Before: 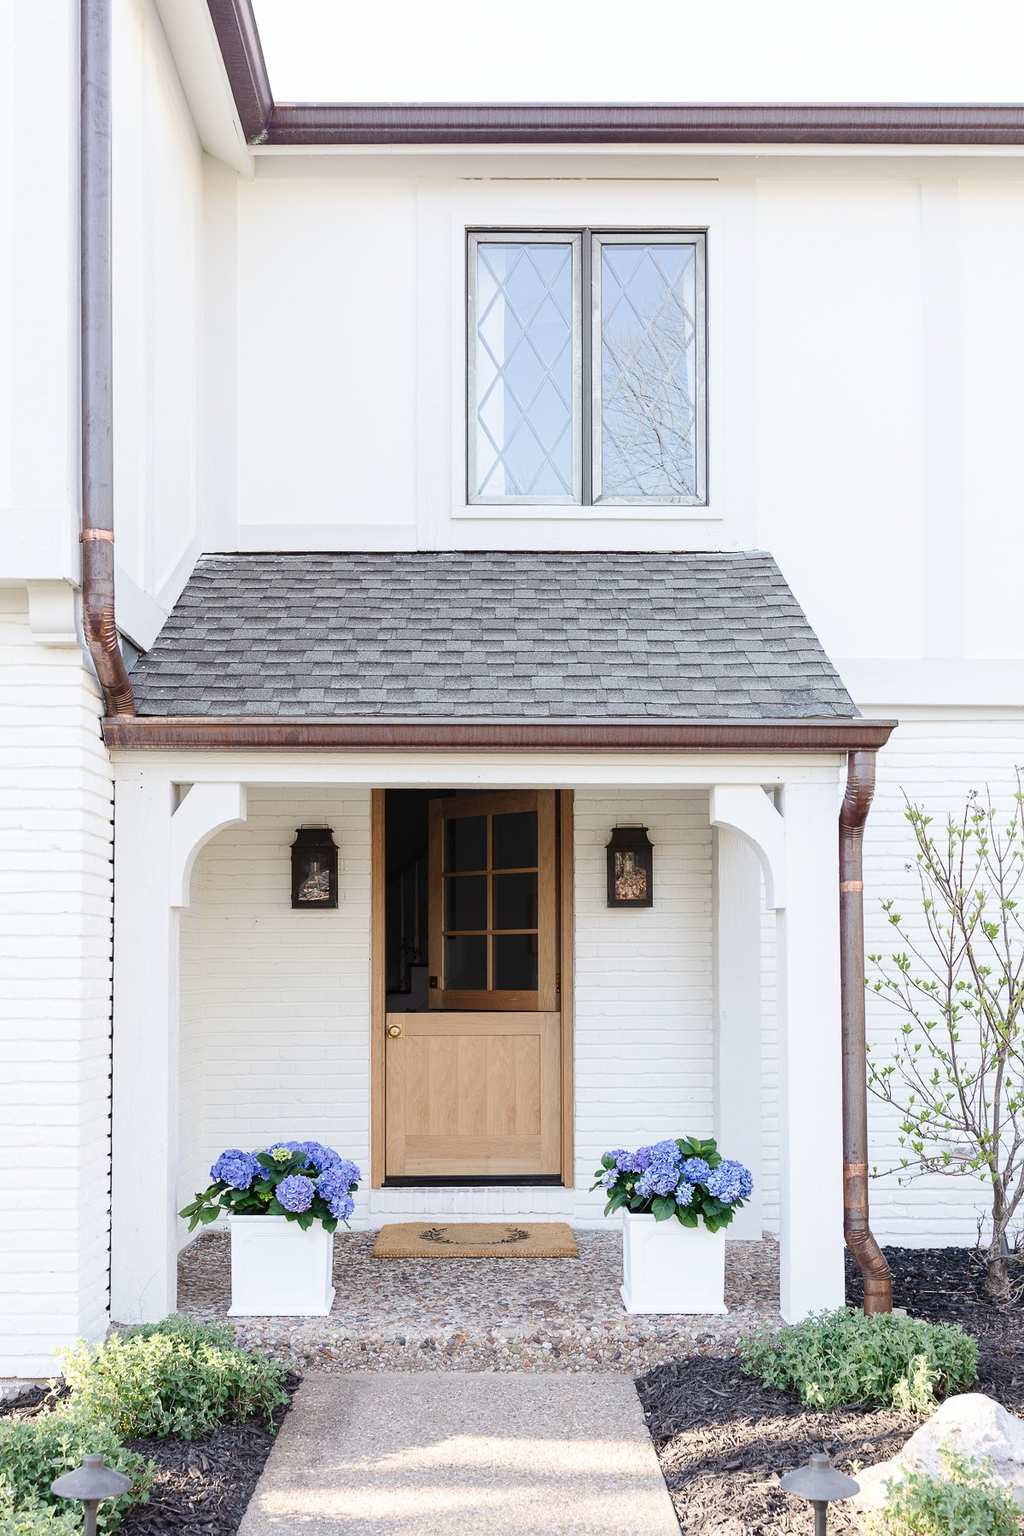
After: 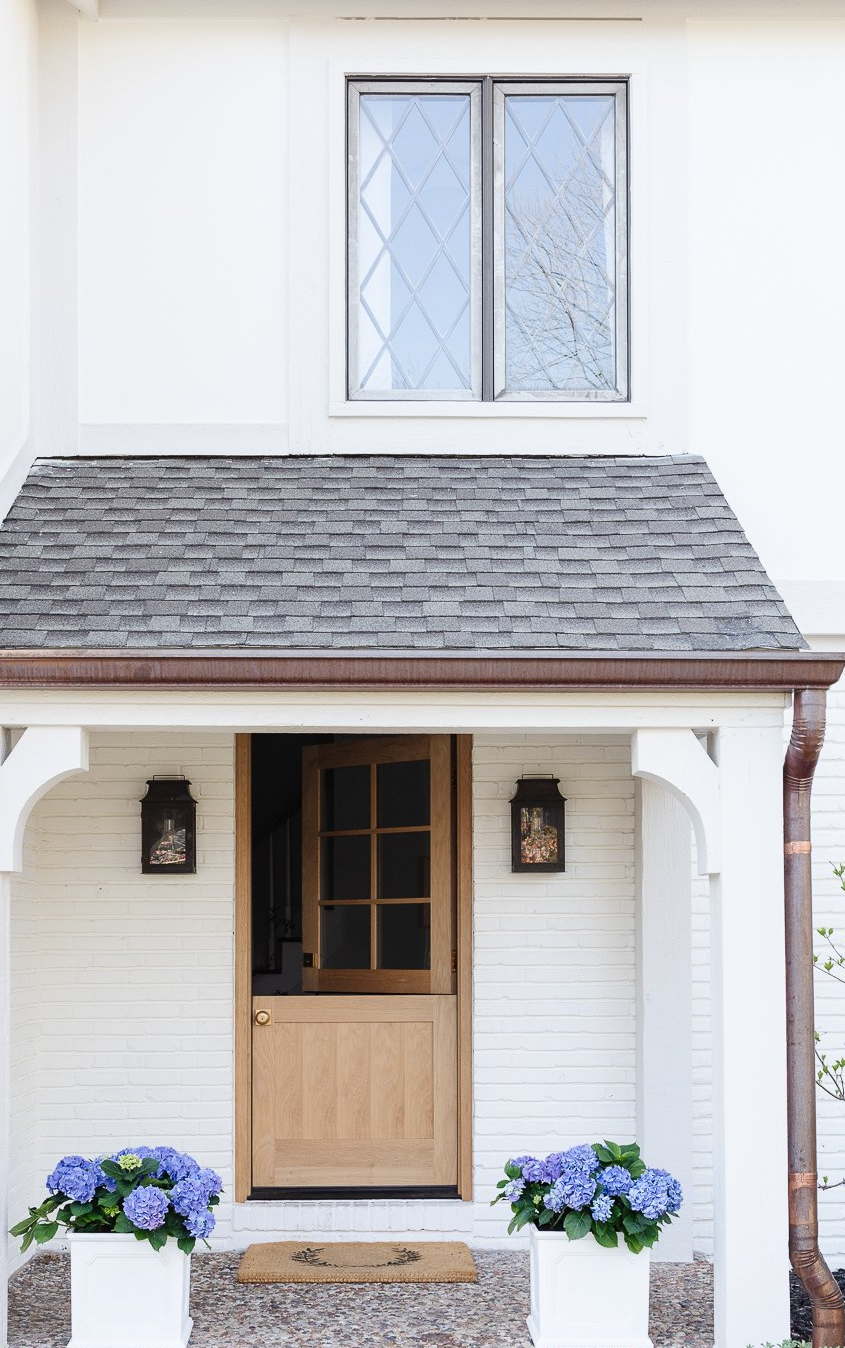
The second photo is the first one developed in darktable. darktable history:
crop and rotate: left 16.711%, top 10.64%, right 12.863%, bottom 14.42%
